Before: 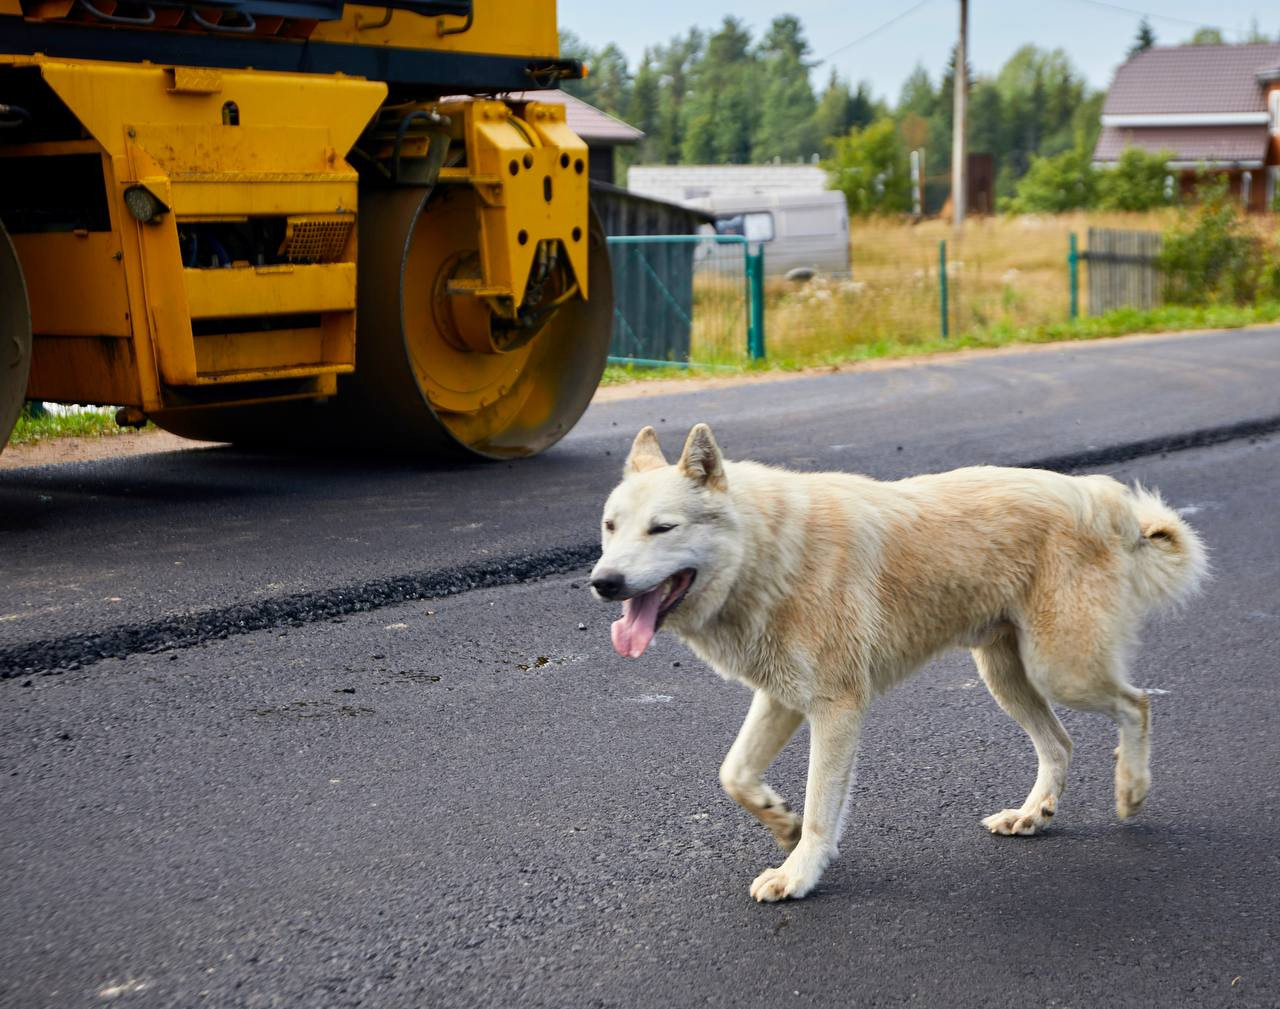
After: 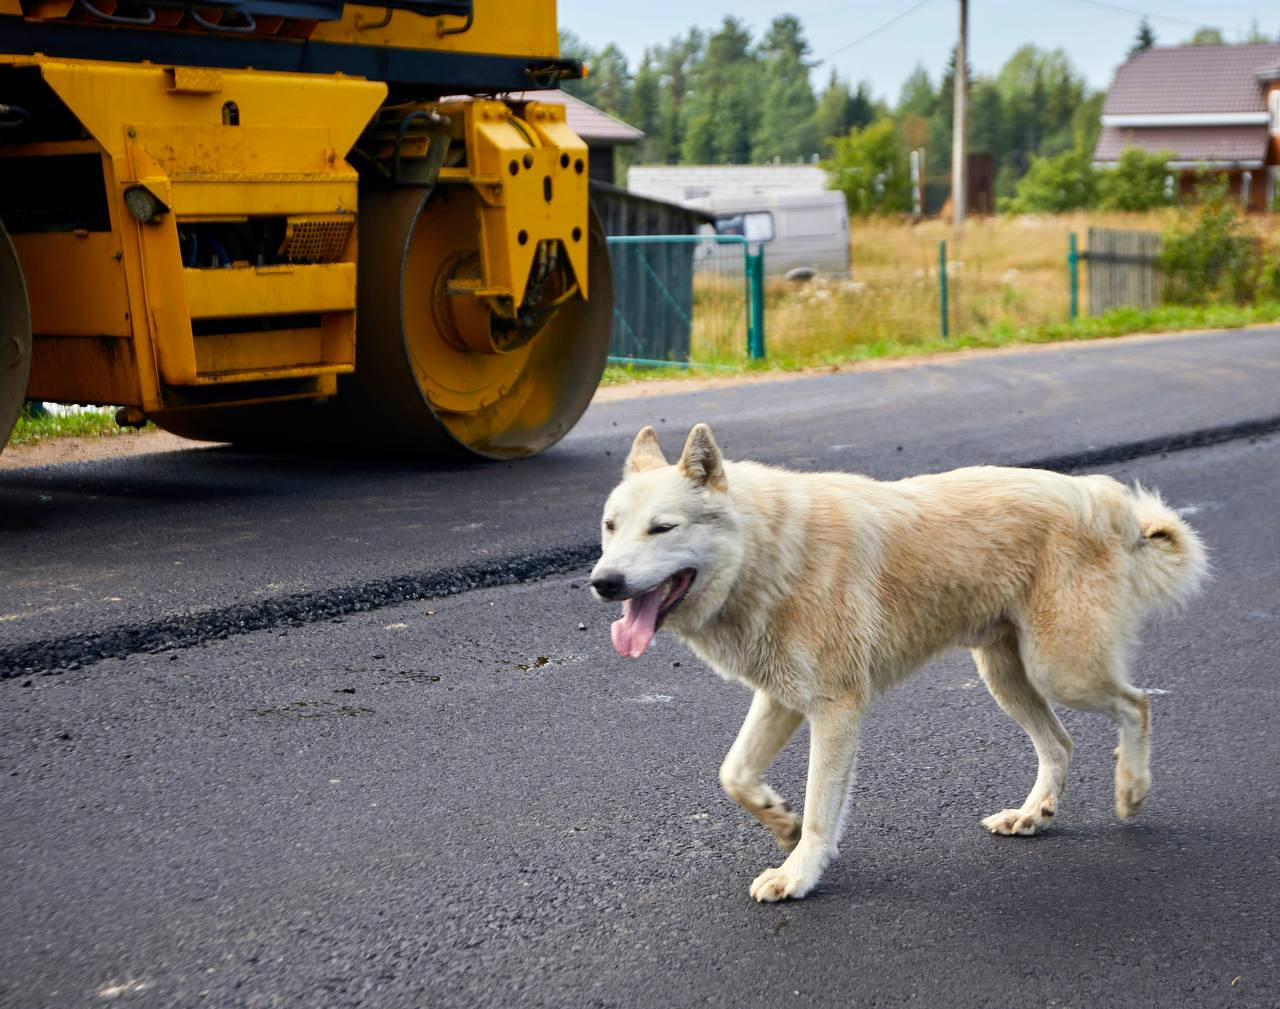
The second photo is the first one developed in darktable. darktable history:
levels: mode automatic, black 0.023%, white 99.97%, levels [0.062, 0.494, 0.925]
exposure: compensate highlight preservation false
